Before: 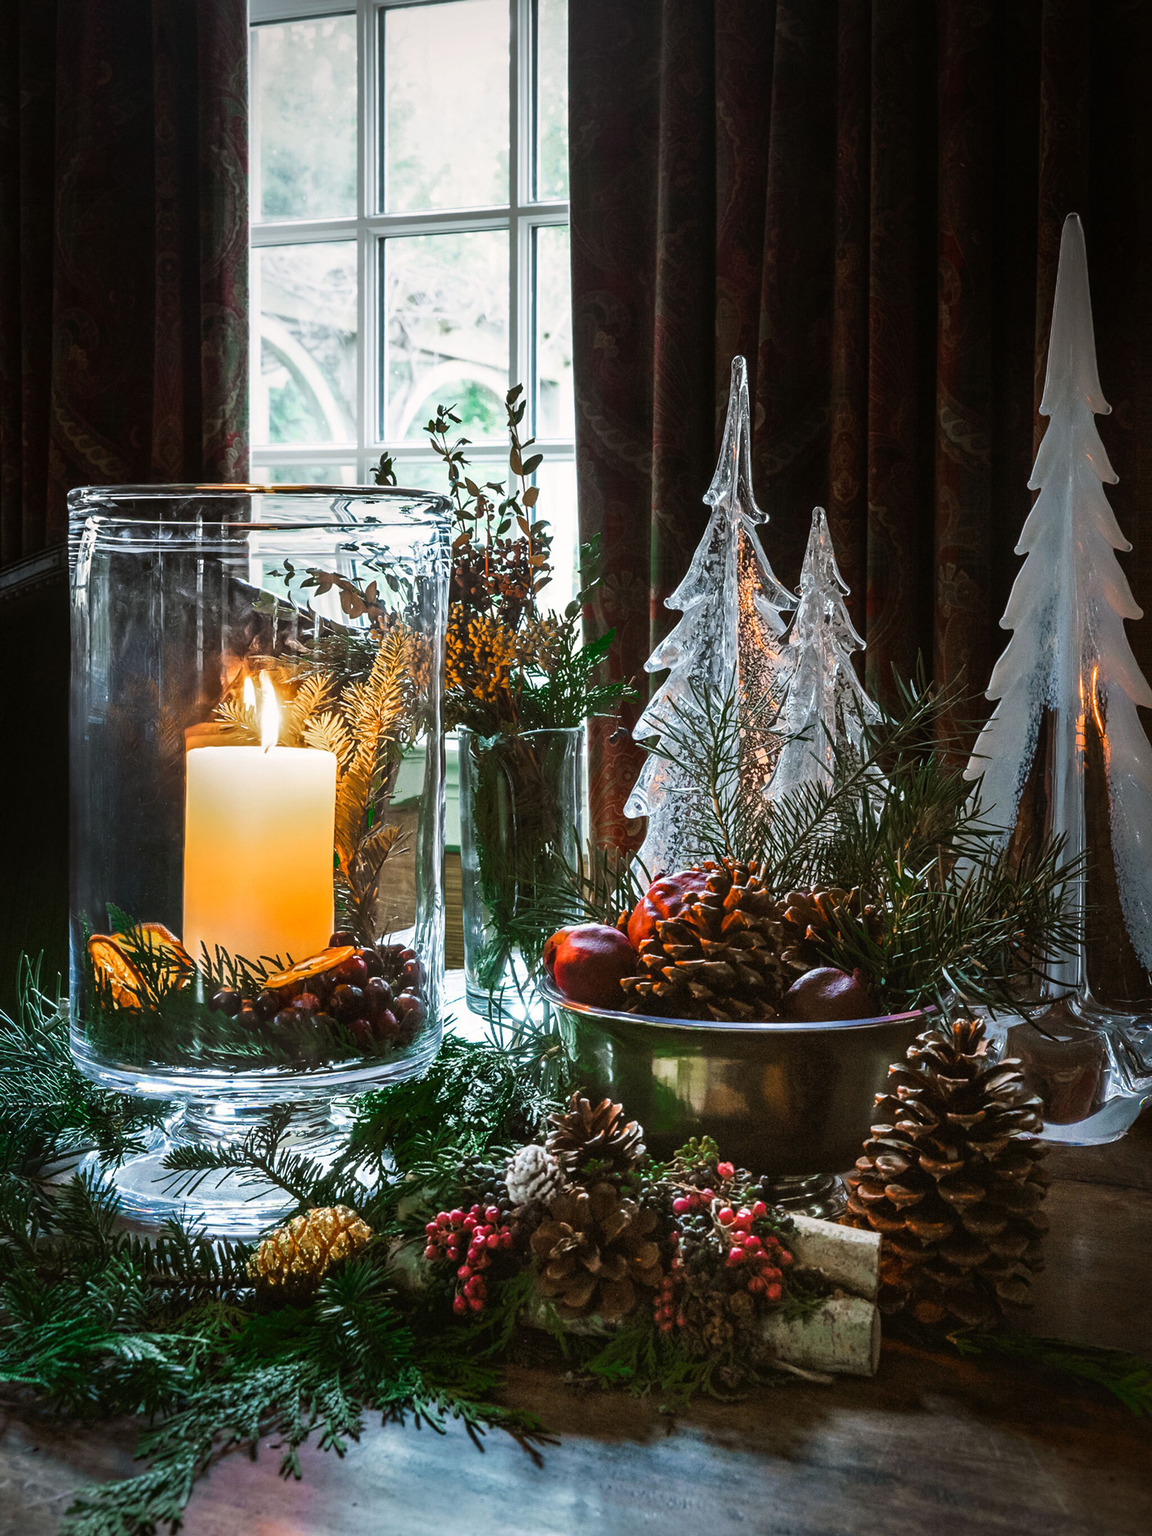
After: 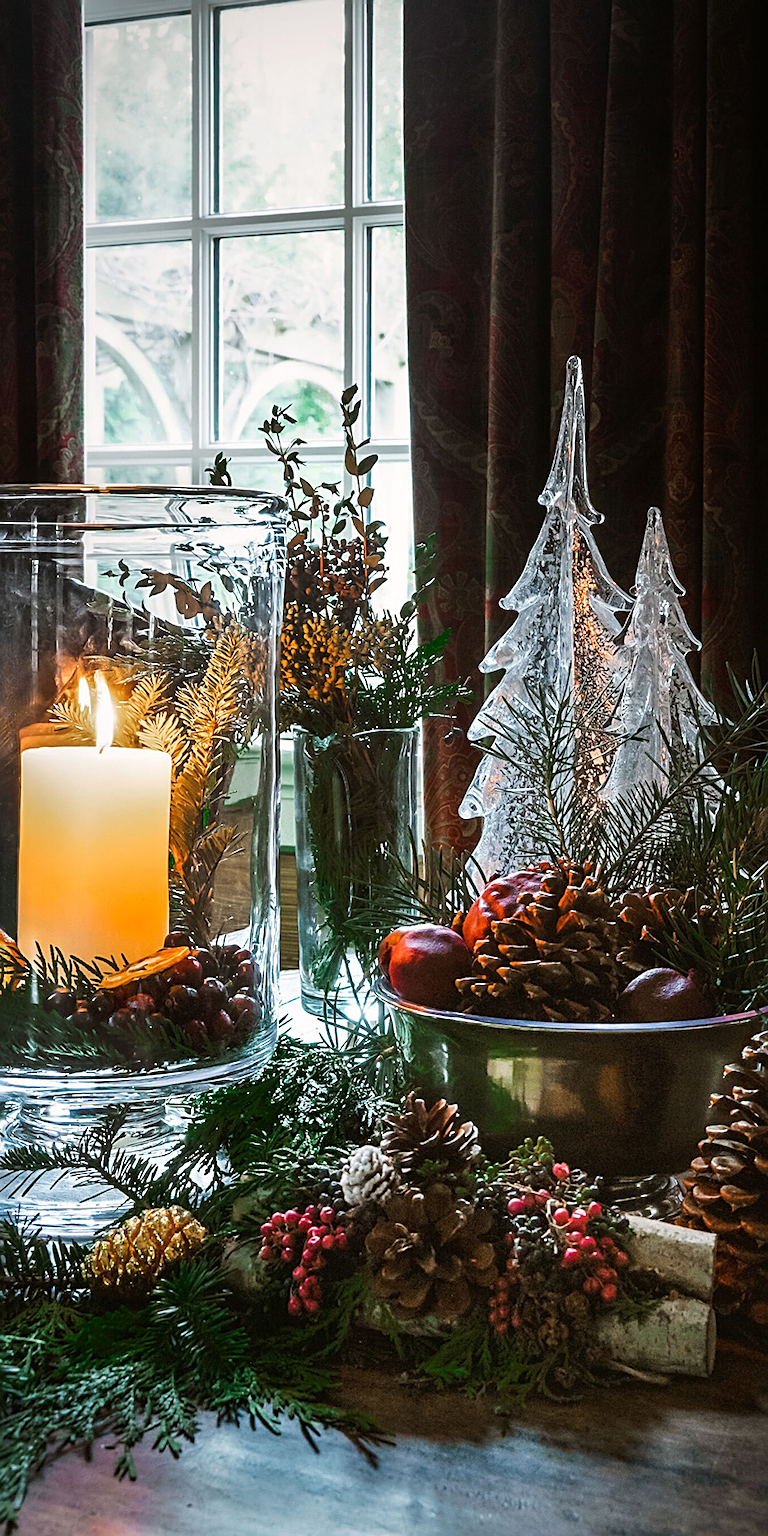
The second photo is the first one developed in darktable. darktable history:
crop and rotate: left 14.436%, right 18.898%
sharpen: on, module defaults
